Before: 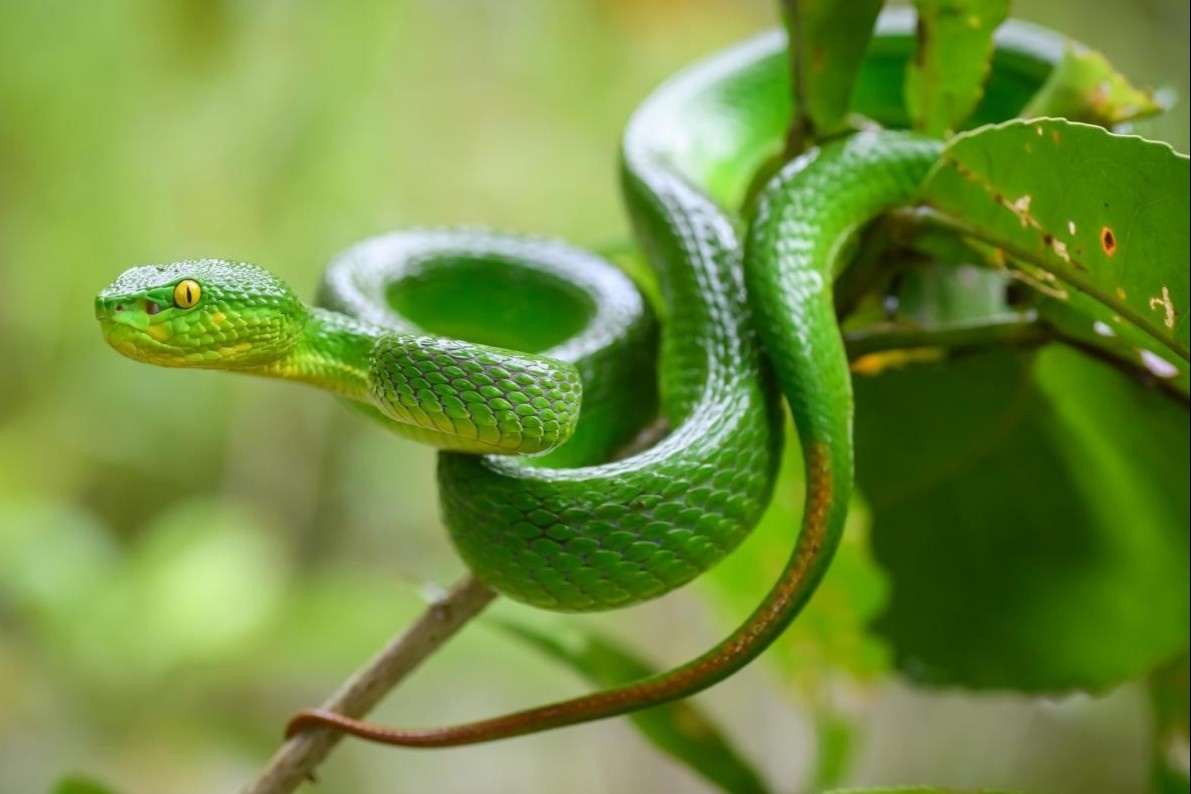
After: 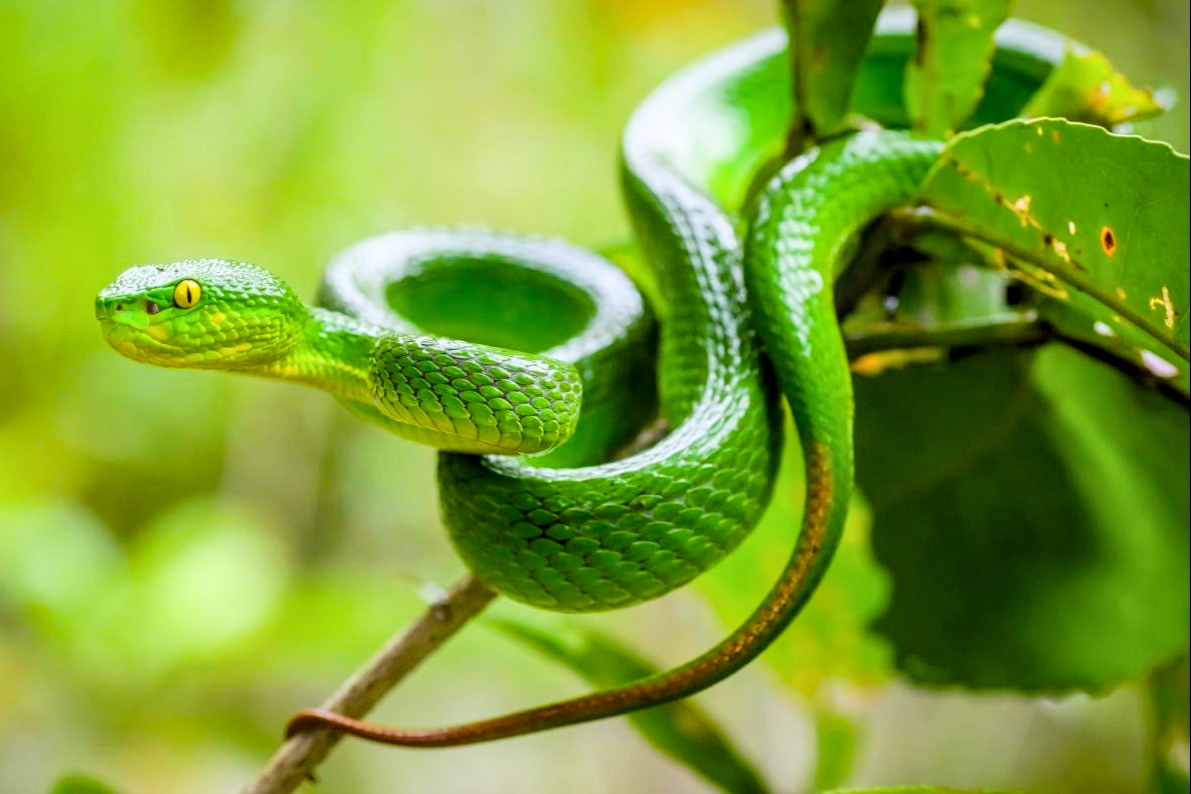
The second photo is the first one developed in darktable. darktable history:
local contrast: on, module defaults
color balance rgb: perceptual saturation grading › global saturation 20%, global vibrance 20%
exposure: black level correction 0, exposure 0.5 EV, compensate highlight preservation false
filmic rgb: black relative exposure -5 EV, white relative exposure 3.5 EV, hardness 3.19, contrast 1.2, highlights saturation mix -30%
